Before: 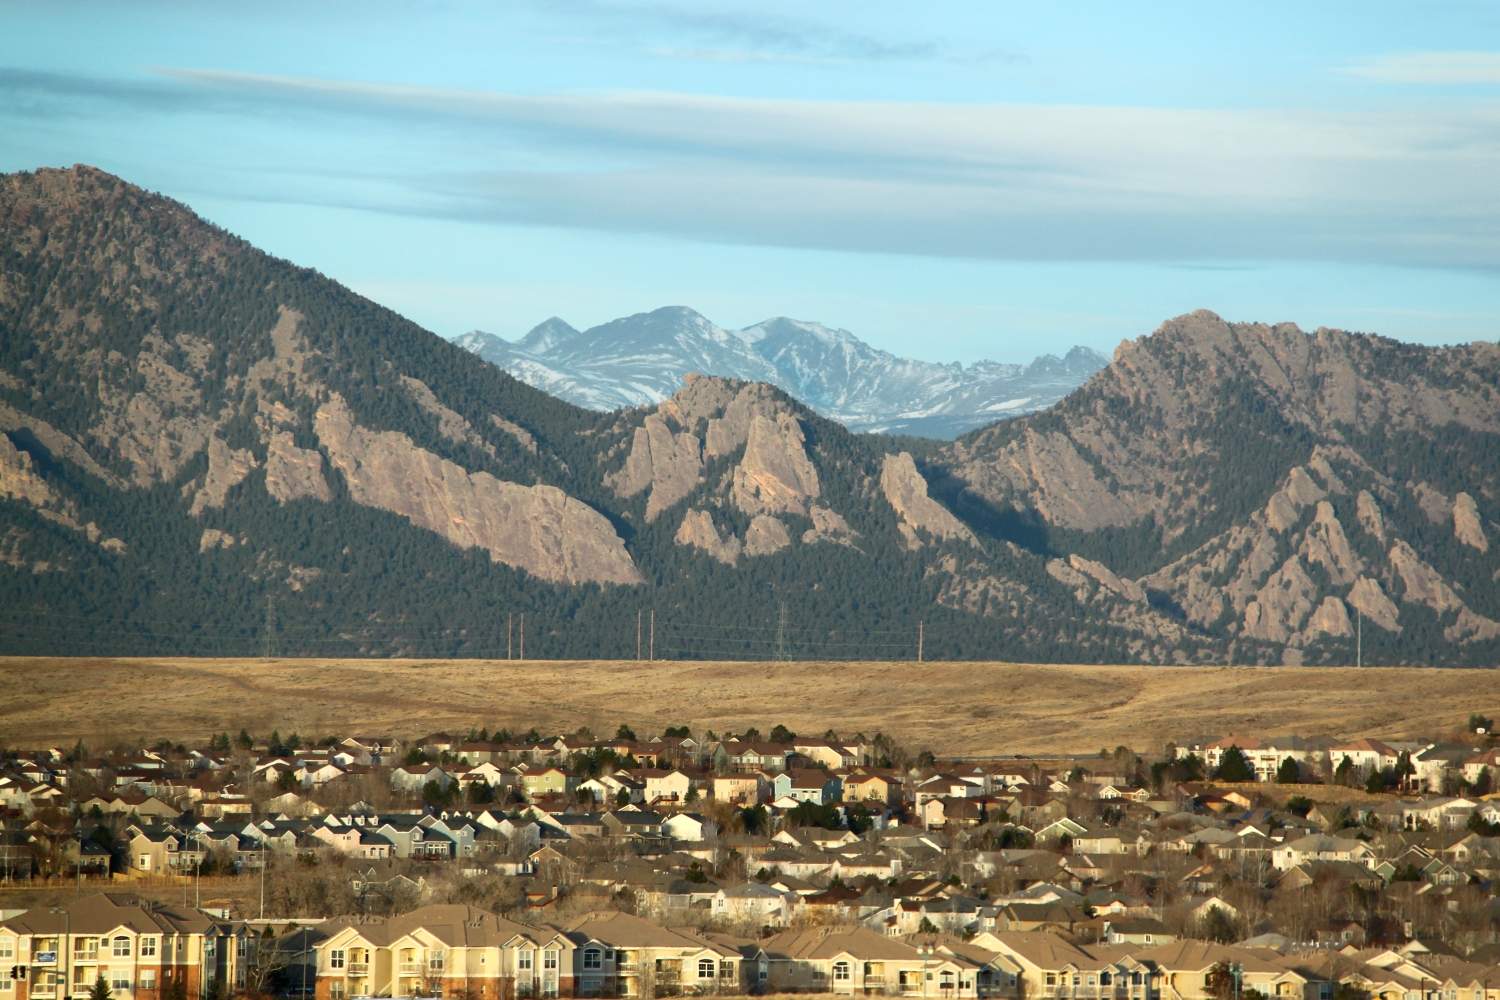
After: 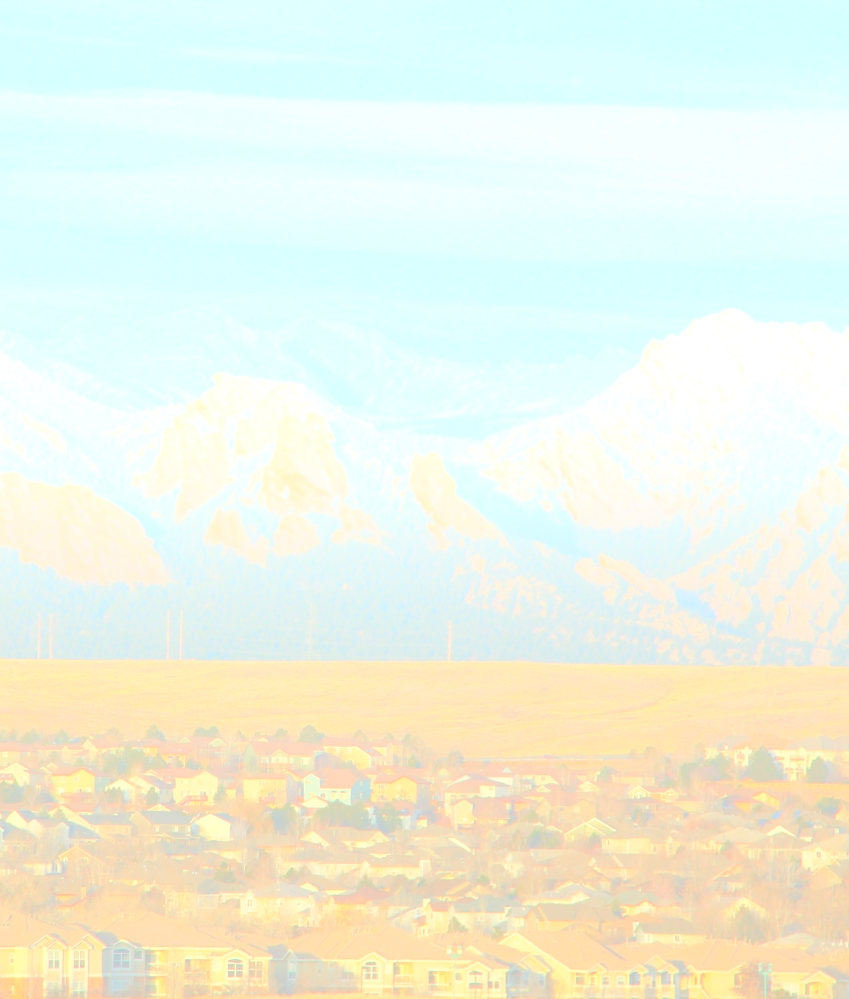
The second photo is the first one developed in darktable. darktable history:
crop: left 31.458%, top 0%, right 11.876%
bloom: size 70%, threshold 25%, strength 70%
